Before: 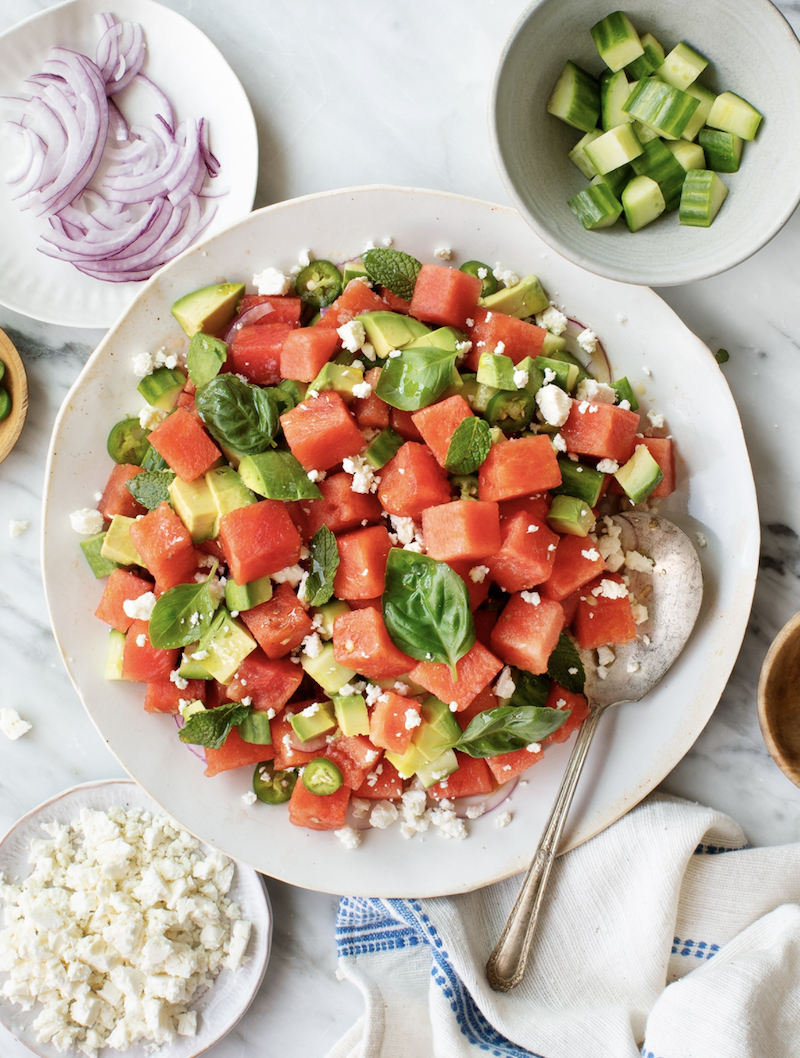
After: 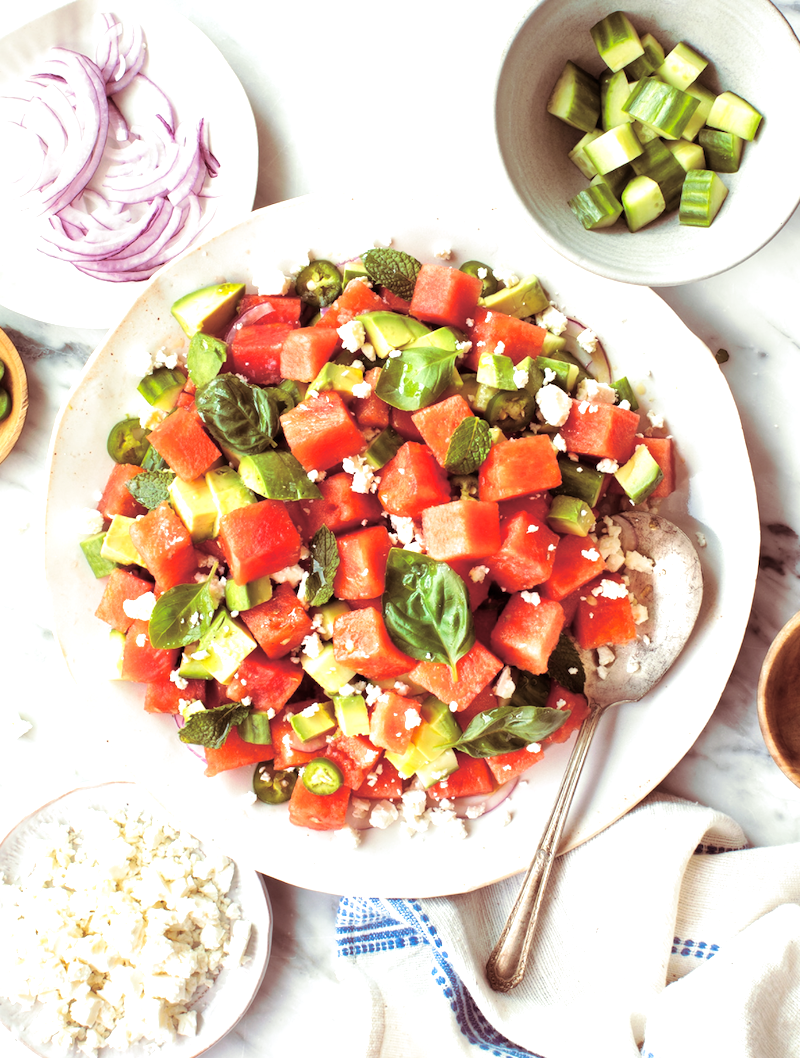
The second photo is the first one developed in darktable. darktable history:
exposure: exposure 0.636 EV, compensate highlight preservation false
split-toning: on, module defaults
